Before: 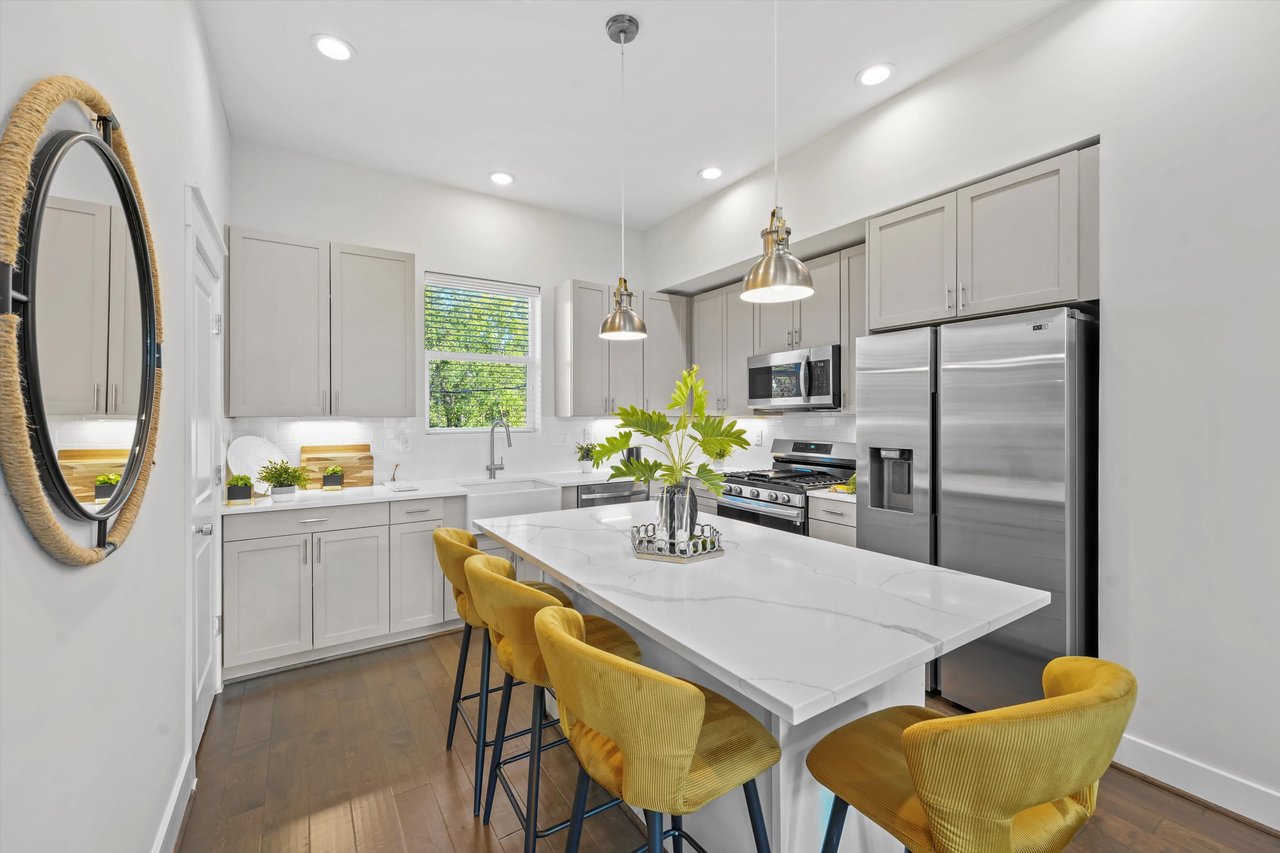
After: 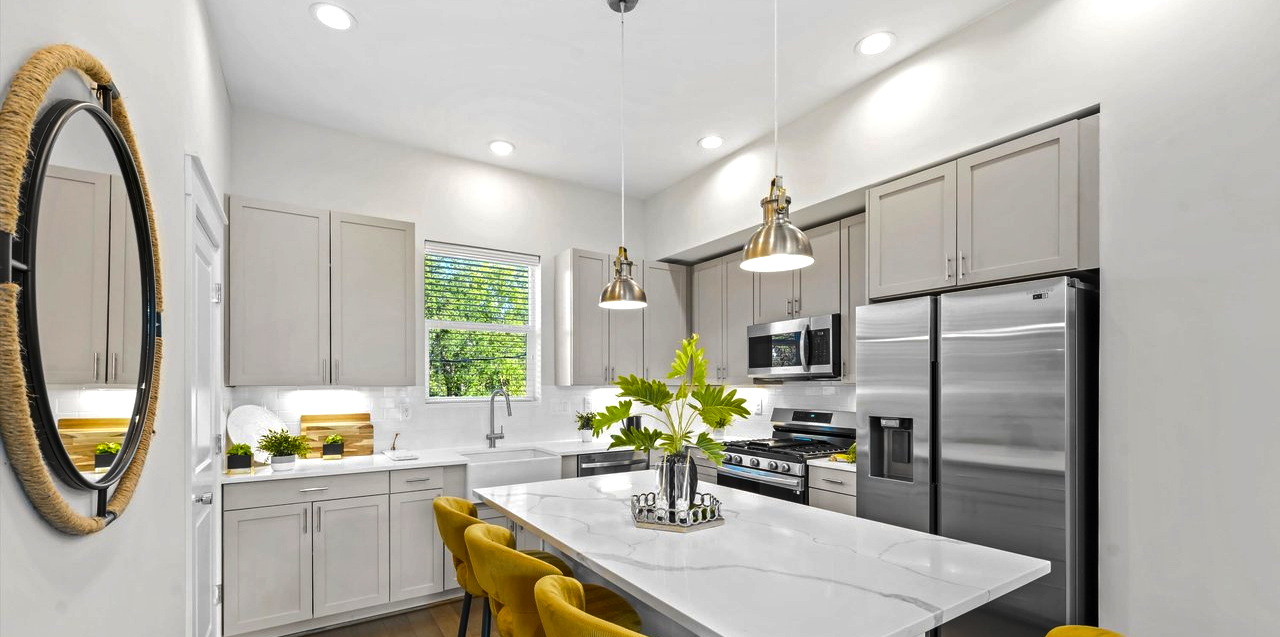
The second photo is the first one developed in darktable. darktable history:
tone curve: curves: ch0 [(0, 0) (0.8, 0.757) (1, 1)], preserve colors none
crop: top 3.729%, bottom 21.53%
tone equalizer: -8 EV 0.215 EV, -7 EV 0.422 EV, -6 EV 0.406 EV, -5 EV 0.265 EV, -3 EV -0.269 EV, -2 EV -0.41 EV, -1 EV -0.392 EV, +0 EV -0.228 EV
color balance rgb: perceptual saturation grading › global saturation 20%, perceptual saturation grading › highlights -24.773%, perceptual saturation grading › shadows 25.456%, perceptual brilliance grading › highlights 17.718%, perceptual brilliance grading › mid-tones 32.091%, perceptual brilliance grading › shadows -30.84%, global vibrance 9.515%
